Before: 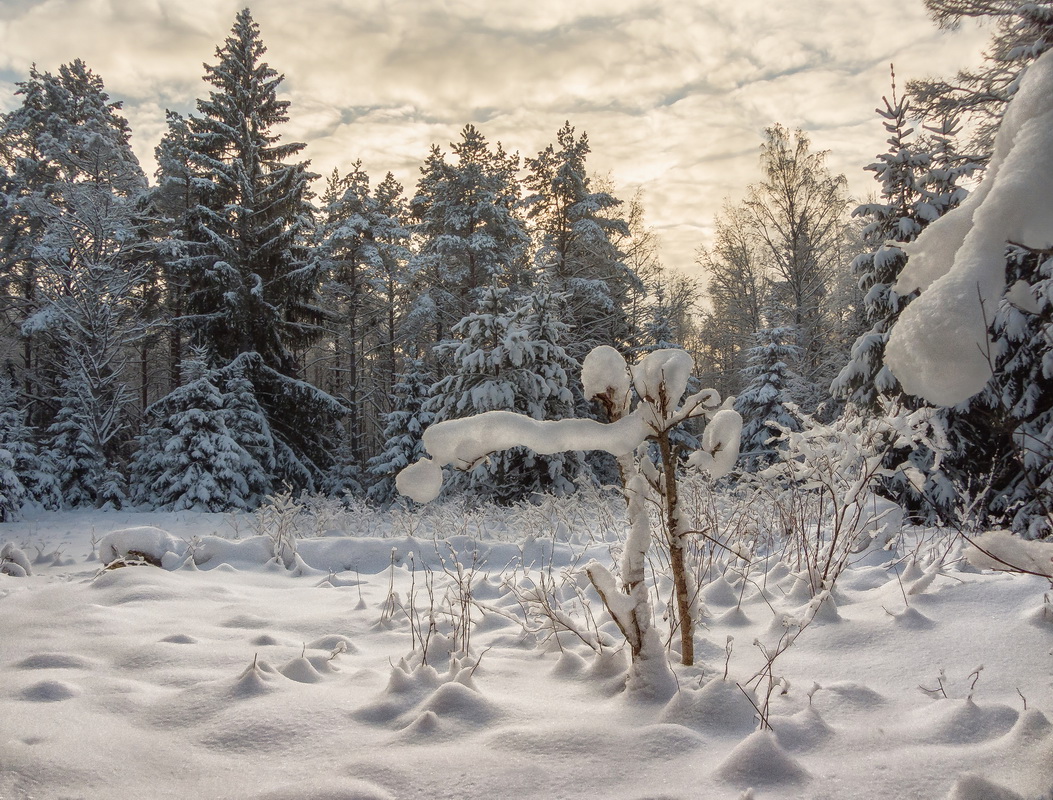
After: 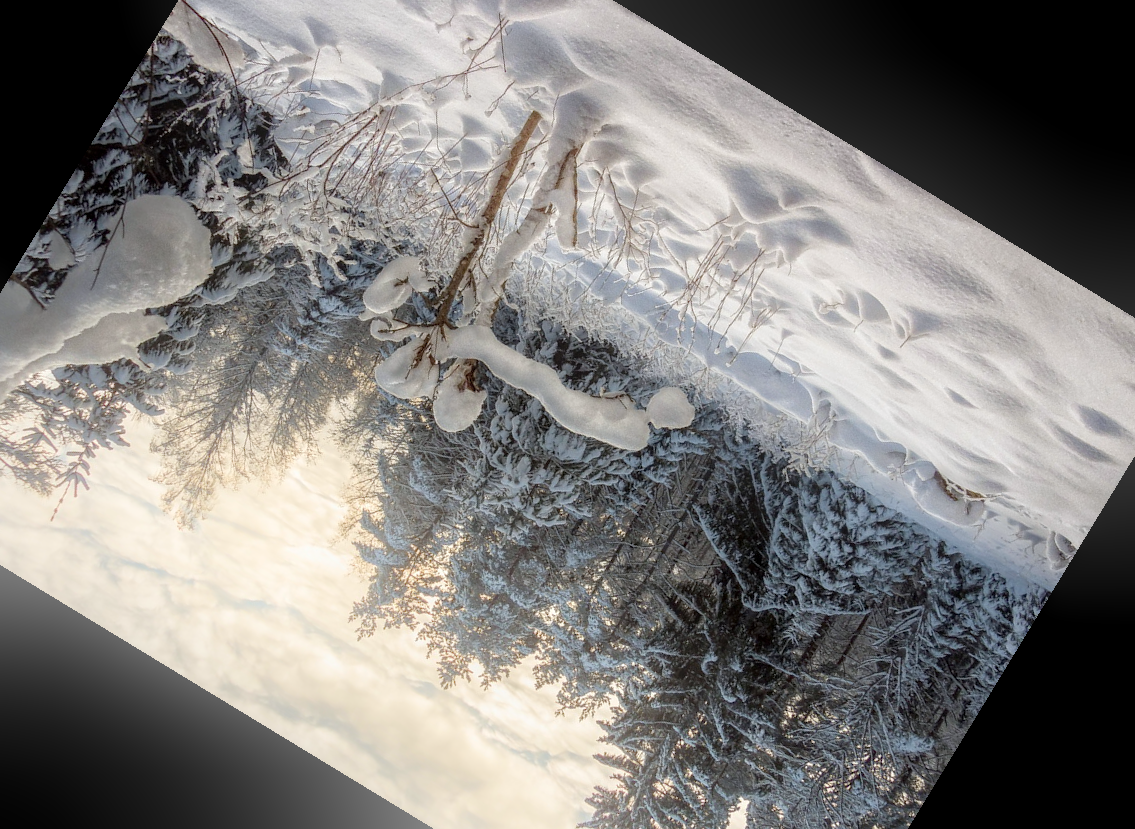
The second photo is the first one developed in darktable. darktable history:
exposure: black level correction 0.004, exposure 0.014 EV, compensate highlight preservation false
bloom: on, module defaults
crop and rotate: angle 148.68°, left 9.111%, top 15.603%, right 4.588%, bottom 17.041%
local contrast: on, module defaults
white balance: red 0.982, blue 1.018
